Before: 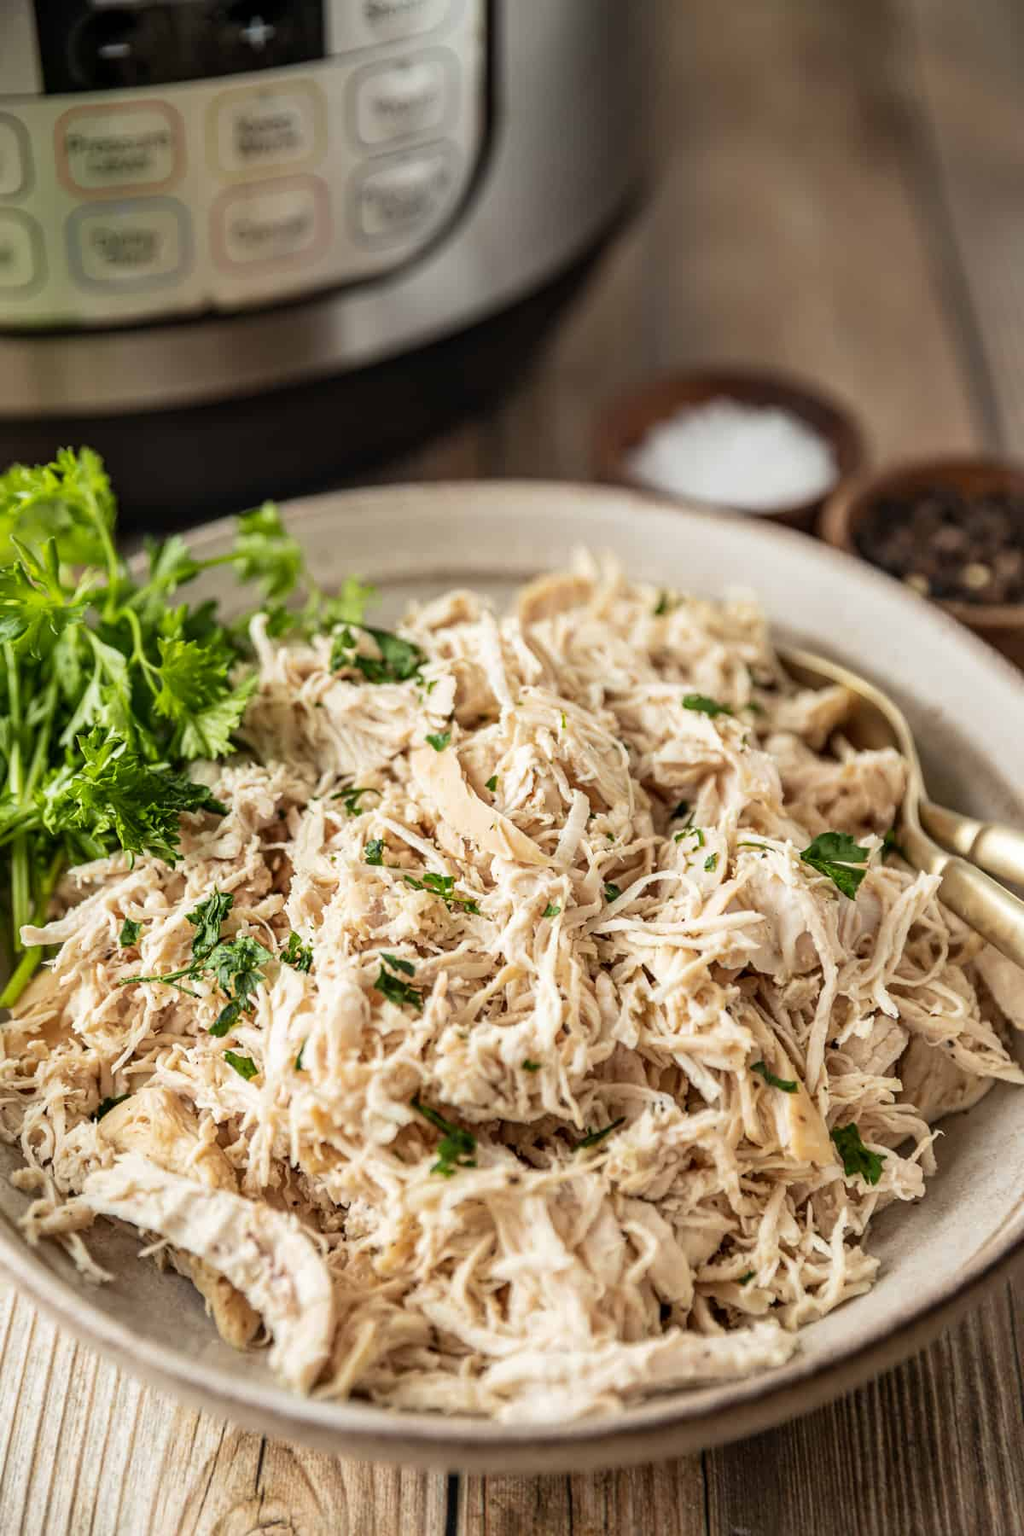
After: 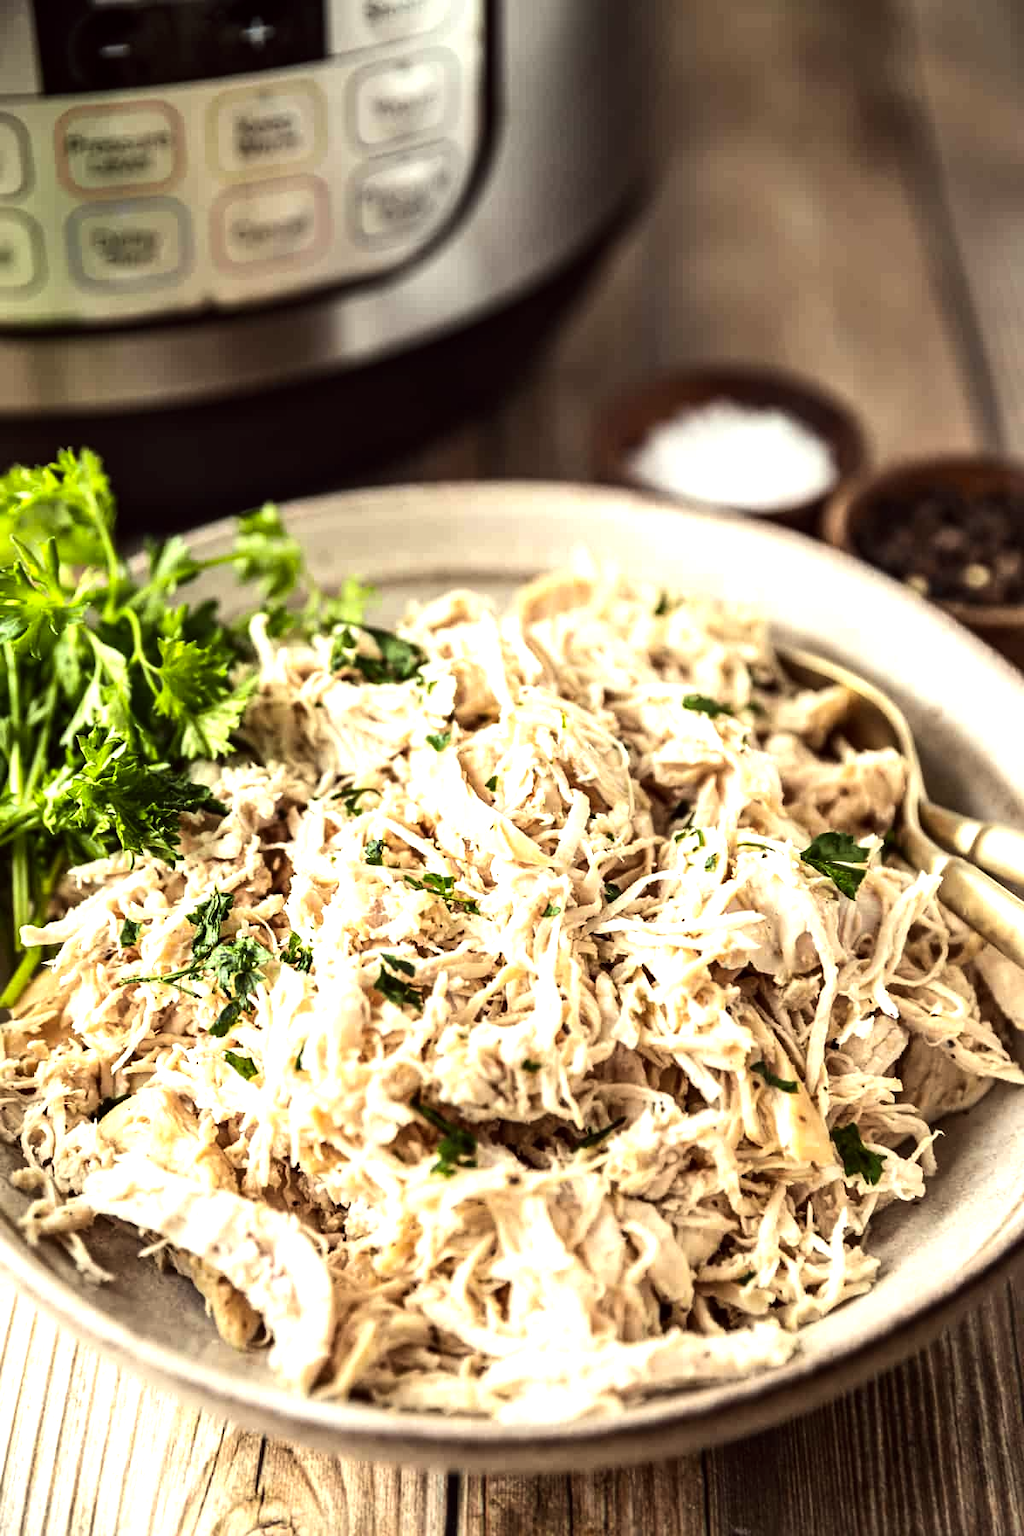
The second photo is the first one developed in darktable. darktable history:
tone equalizer: -8 EV -1.08 EV, -7 EV -1.01 EV, -6 EV -0.867 EV, -5 EV -0.578 EV, -3 EV 0.578 EV, -2 EV 0.867 EV, -1 EV 1.01 EV, +0 EV 1.08 EV, edges refinement/feathering 500, mask exposure compensation -1.57 EV, preserve details no
color correction: highlights a* -0.95, highlights b* 4.5, shadows a* 3.55
